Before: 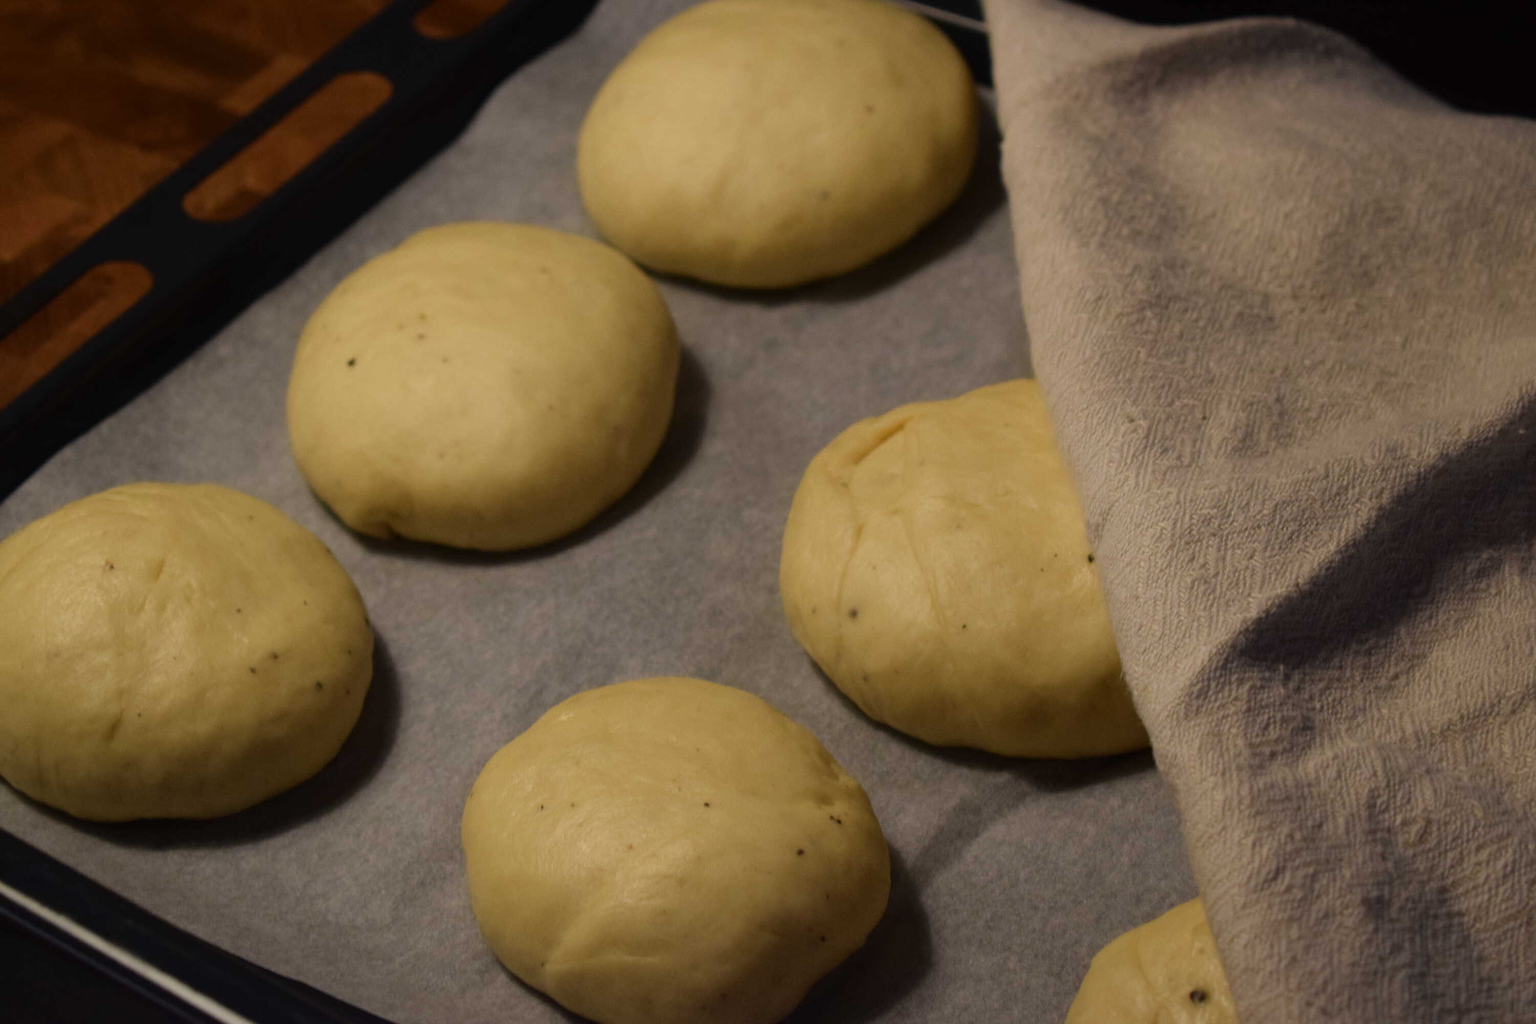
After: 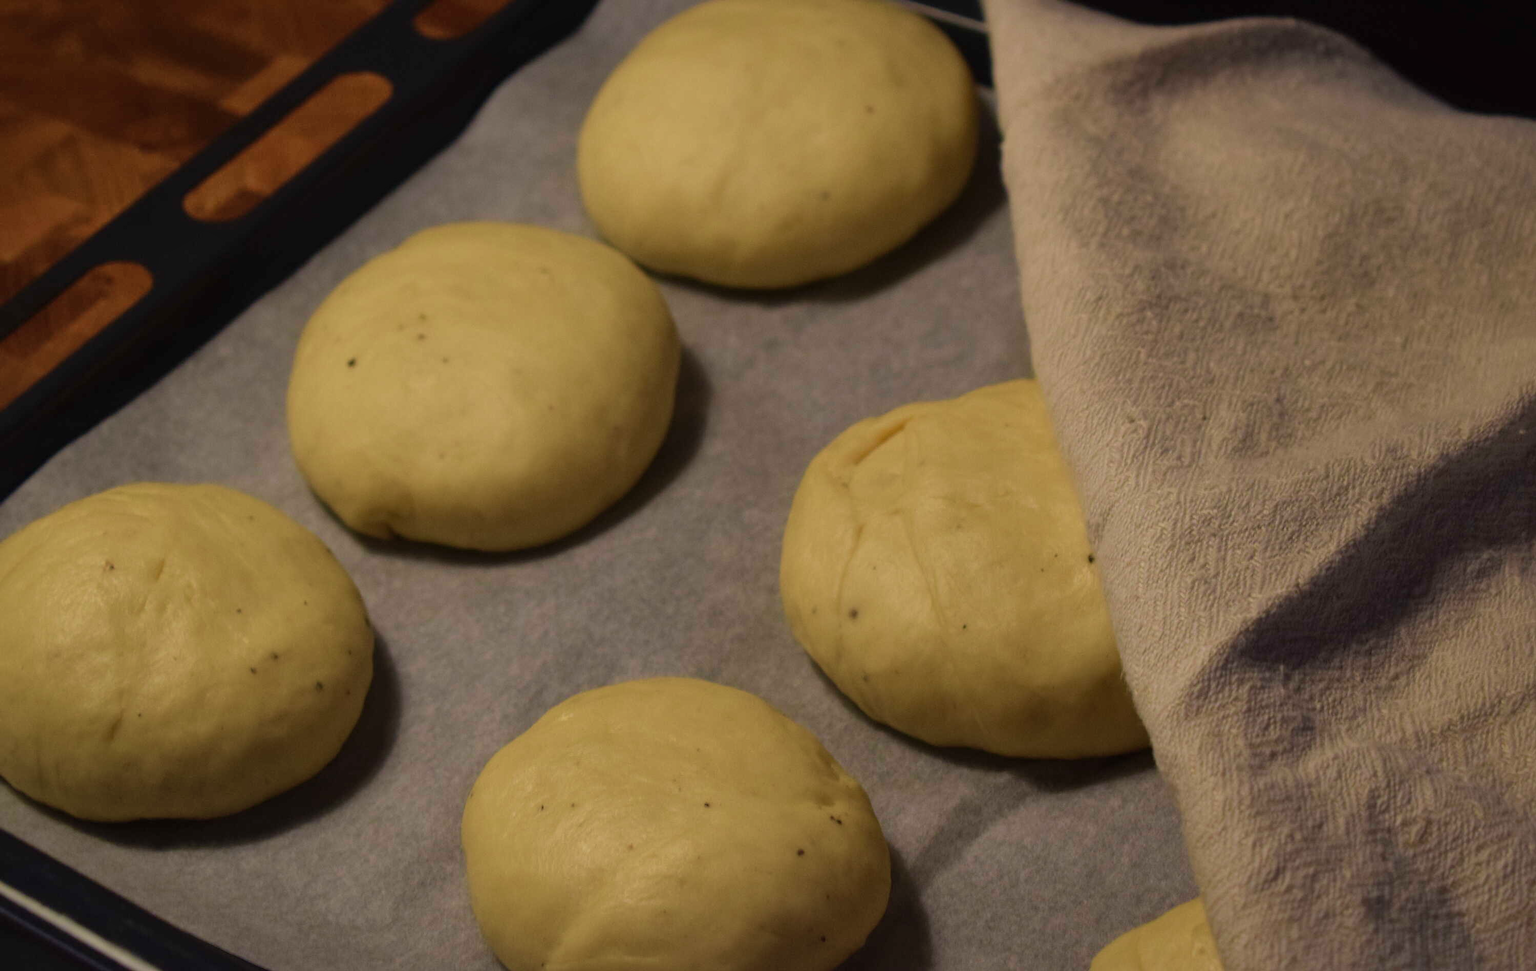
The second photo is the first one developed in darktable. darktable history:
shadows and highlights: shadows 40, highlights -60
velvia: on, module defaults
crop and rotate: top 0%, bottom 5.097%
